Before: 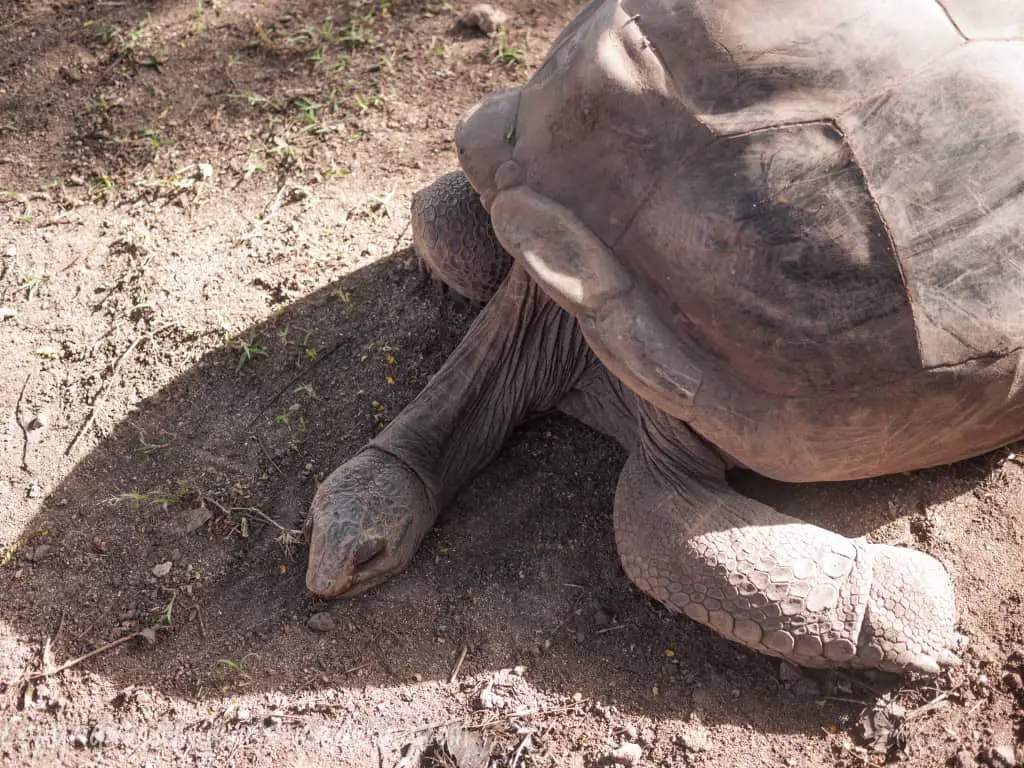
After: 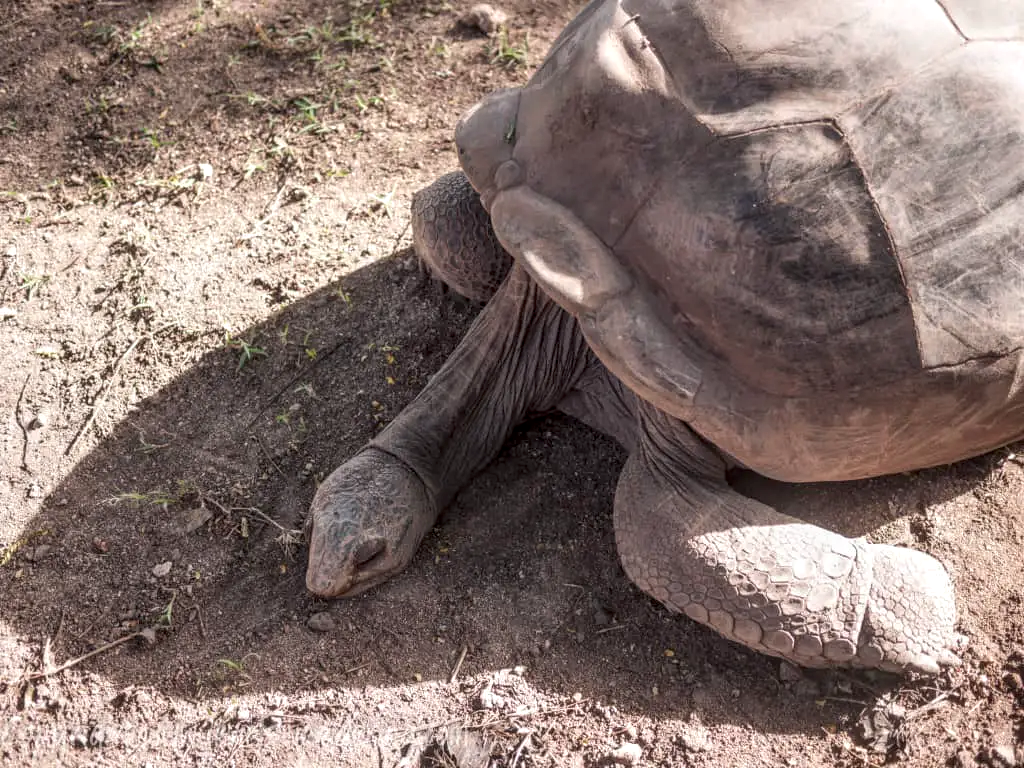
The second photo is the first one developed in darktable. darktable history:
local contrast: detail 130%
white balance: emerald 1
tone equalizer: on, module defaults
